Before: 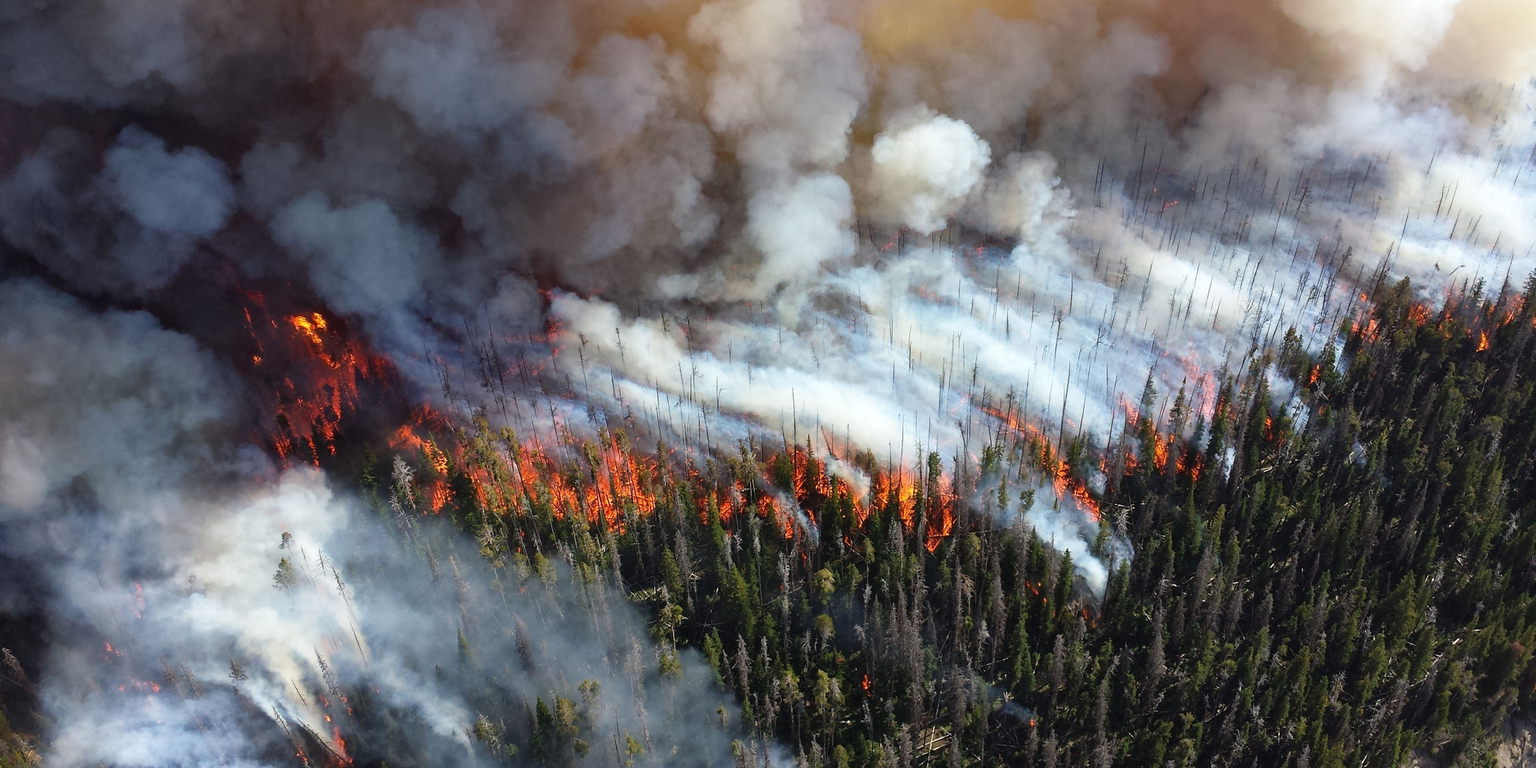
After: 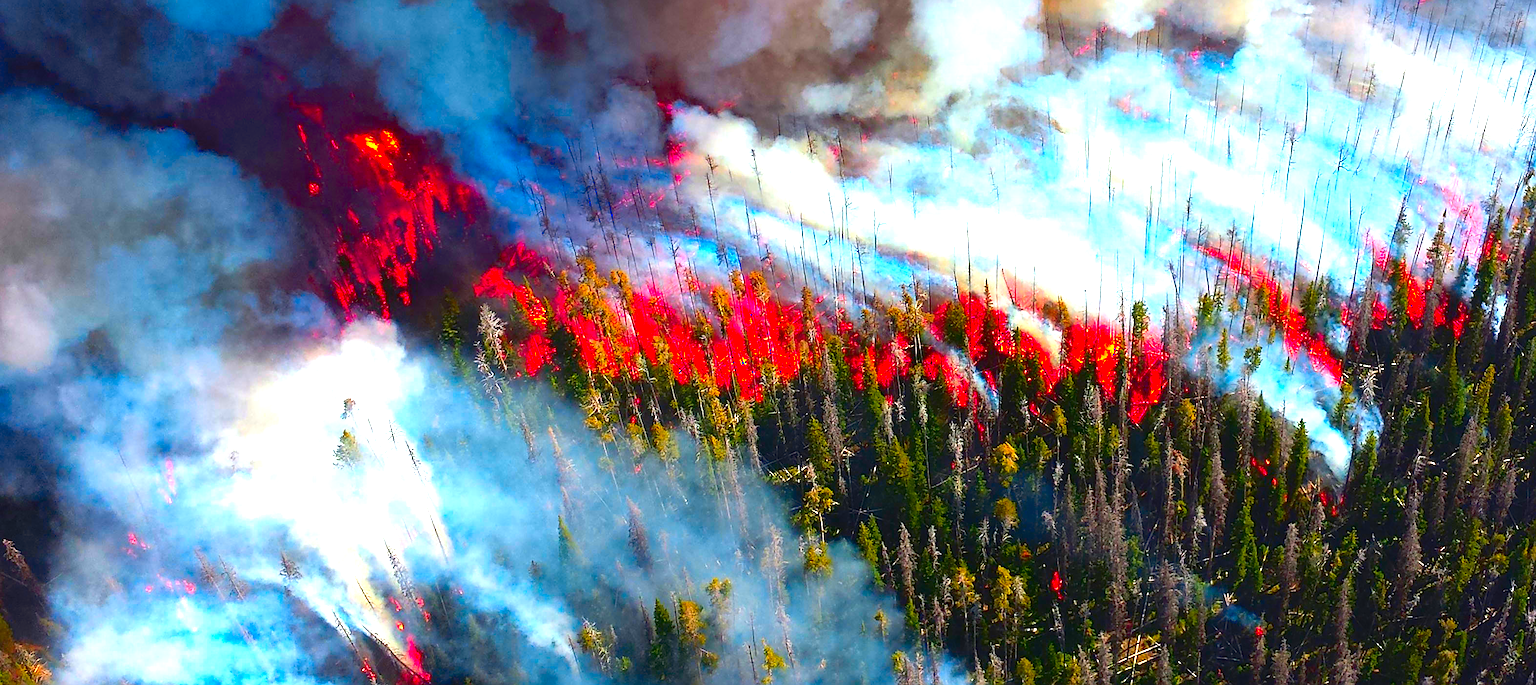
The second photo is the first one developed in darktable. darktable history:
color correction: highlights b* -0.011, saturation 2.14
crop: top 26.805%, right 17.972%
tone equalizer: -8 EV -1.04 EV, -7 EV -0.973 EV, -6 EV -0.891 EV, -5 EV -0.559 EV, -3 EV 0.591 EV, -2 EV 0.848 EV, -1 EV 1 EV, +0 EV 1.07 EV
tone curve: curves: ch0 [(0, 0) (0.003, 0.04) (0.011, 0.053) (0.025, 0.077) (0.044, 0.104) (0.069, 0.127) (0.1, 0.15) (0.136, 0.177) (0.177, 0.215) (0.224, 0.254) (0.277, 0.3) (0.335, 0.355) (0.399, 0.41) (0.468, 0.477) (0.543, 0.554) (0.623, 0.636) (0.709, 0.72) (0.801, 0.804) (0.898, 0.892) (1, 1)], color space Lab, linked channels, preserve colors none
sharpen: on, module defaults
color zones: curves: ch1 [(0.235, 0.558) (0.75, 0.5)]; ch2 [(0.25, 0.462) (0.749, 0.457)]
contrast brightness saturation: contrast 0.036, saturation 0.153
